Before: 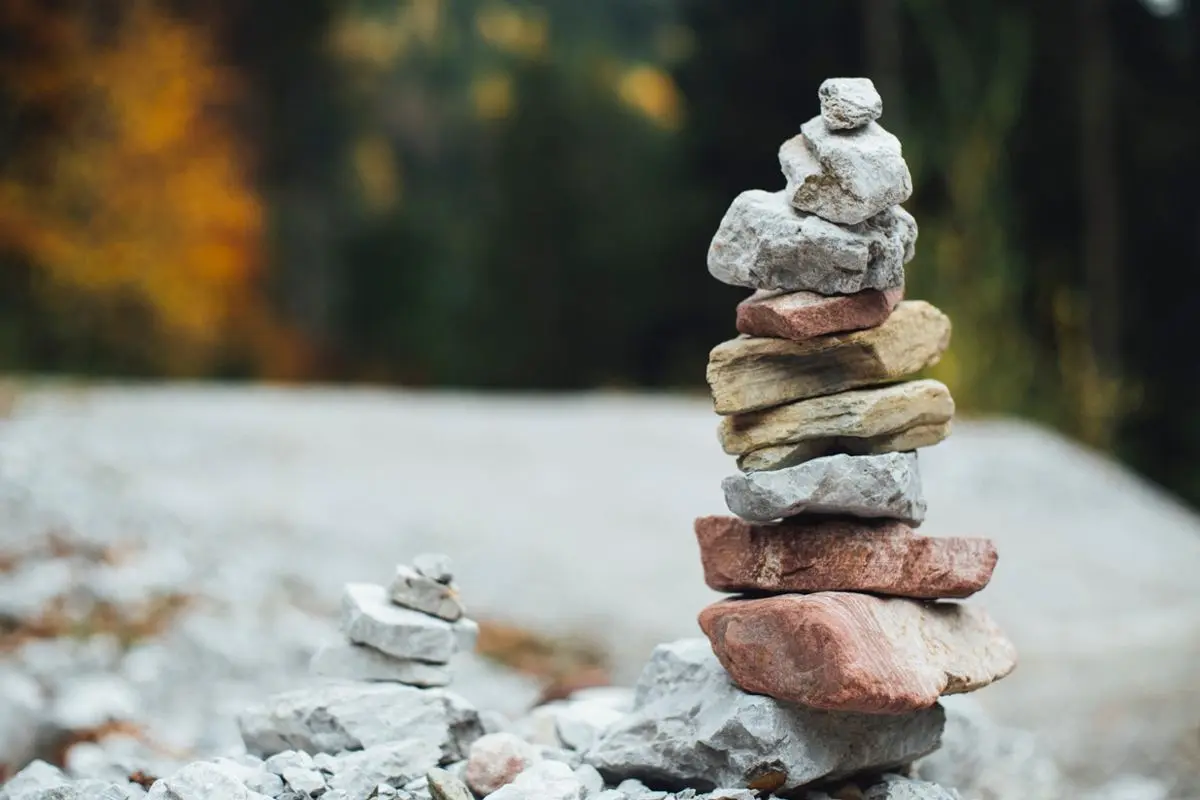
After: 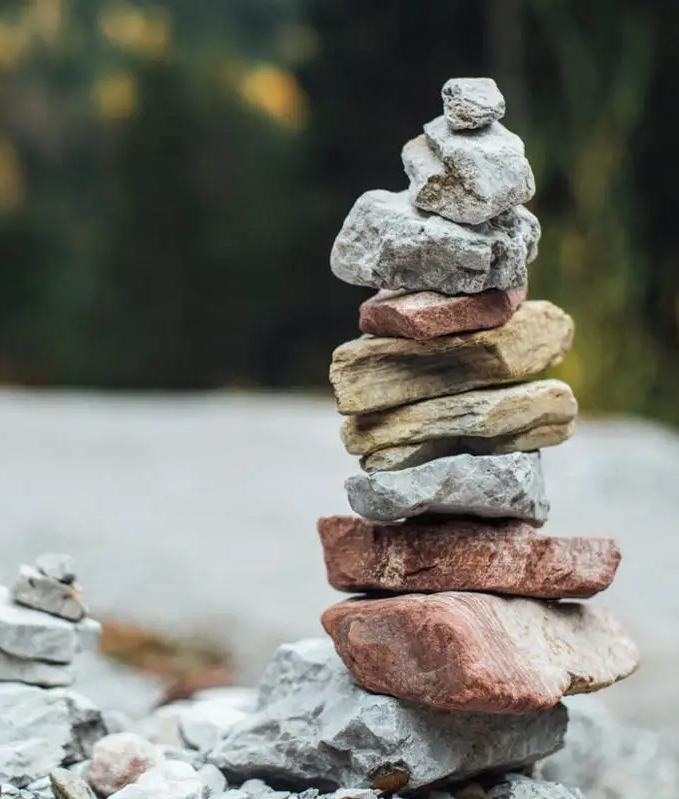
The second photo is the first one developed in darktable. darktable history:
local contrast: on, module defaults
crop: left 31.458%, top 0%, right 11.876%
